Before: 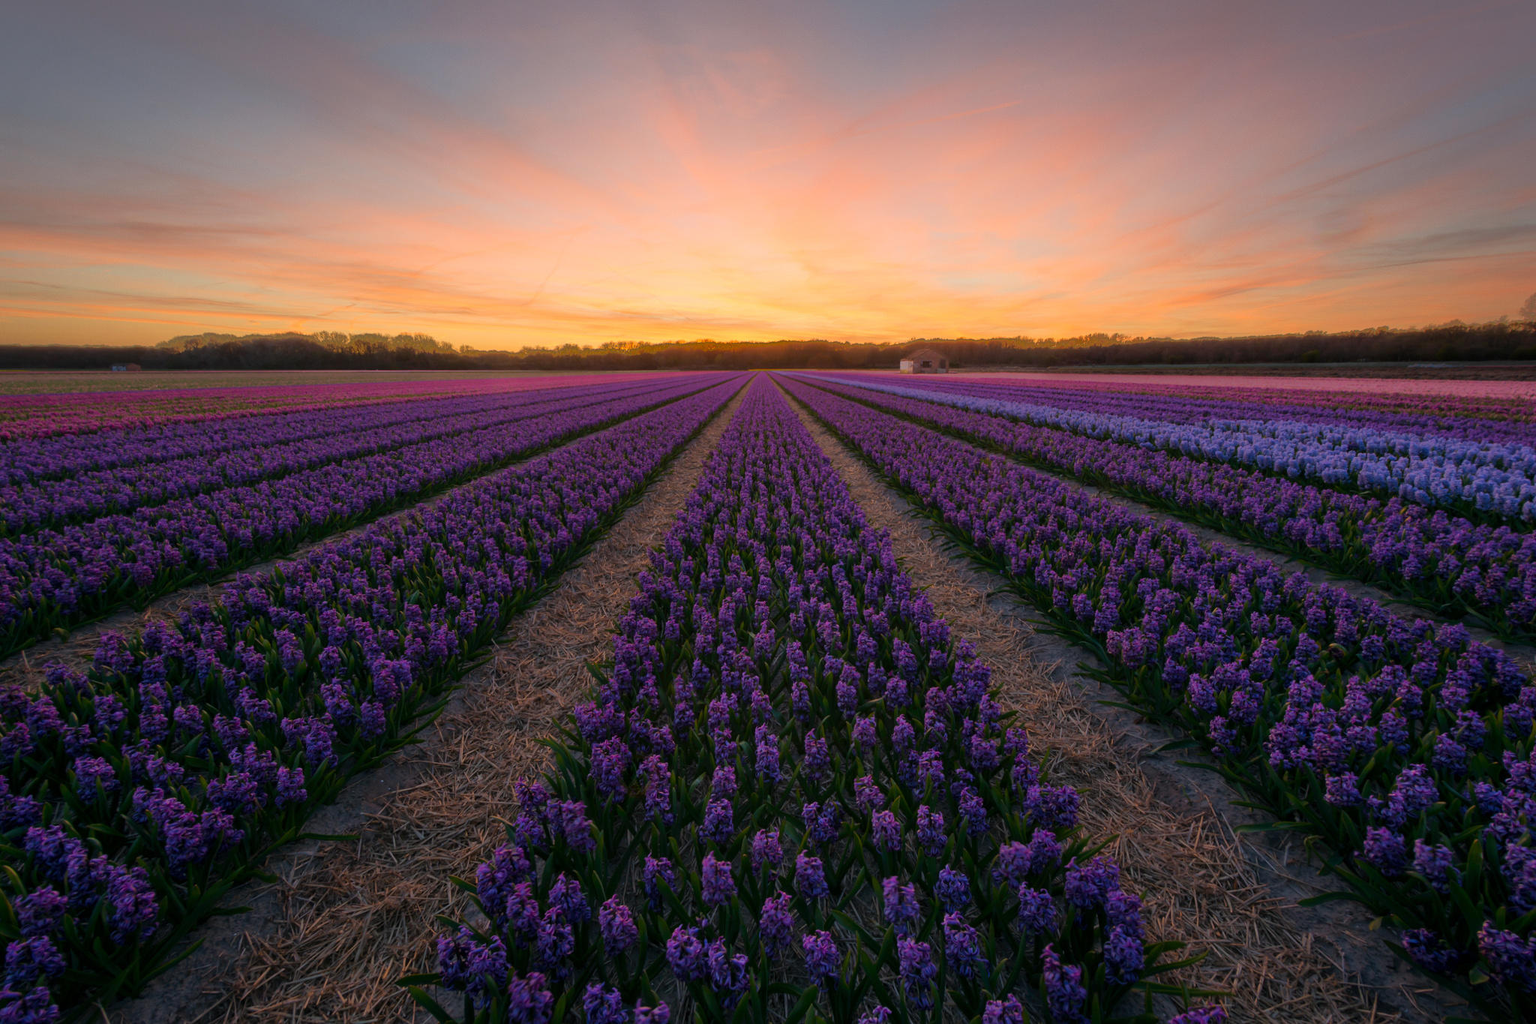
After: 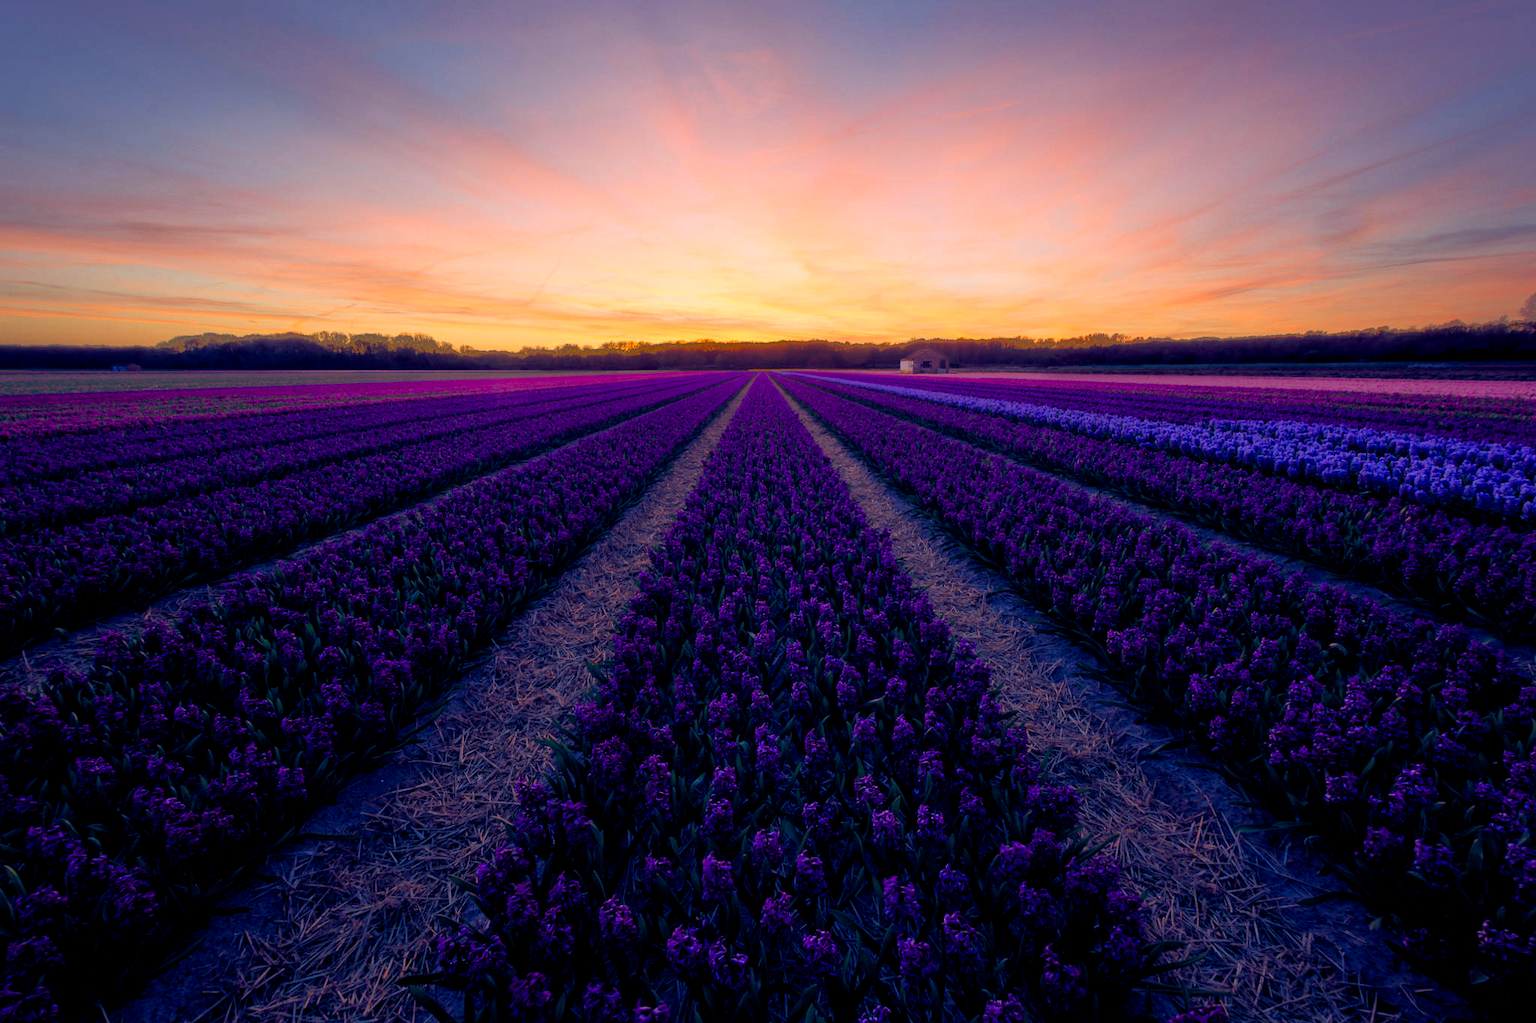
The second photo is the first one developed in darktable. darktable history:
color balance rgb: shadows lift › luminance -41.13%, shadows lift › chroma 14.13%, shadows lift › hue 260°, power › luminance -3.76%, power › chroma 0.56%, power › hue 40.37°, highlights gain › luminance 16.81%, highlights gain › chroma 2.94%, highlights gain › hue 260°, global offset › luminance -0.29%, global offset › chroma 0.31%, global offset › hue 260°, perceptual saturation grading › global saturation 20%, perceptual saturation grading › highlights -13.92%, perceptual saturation grading › shadows 50%
